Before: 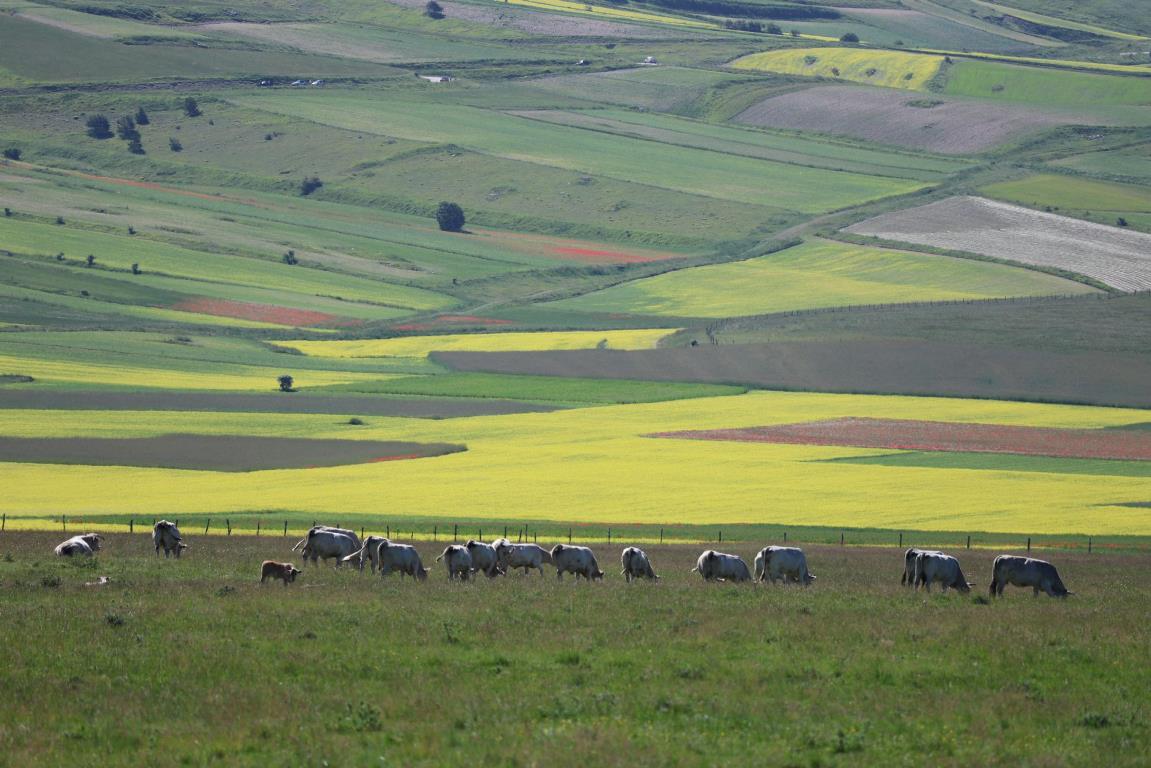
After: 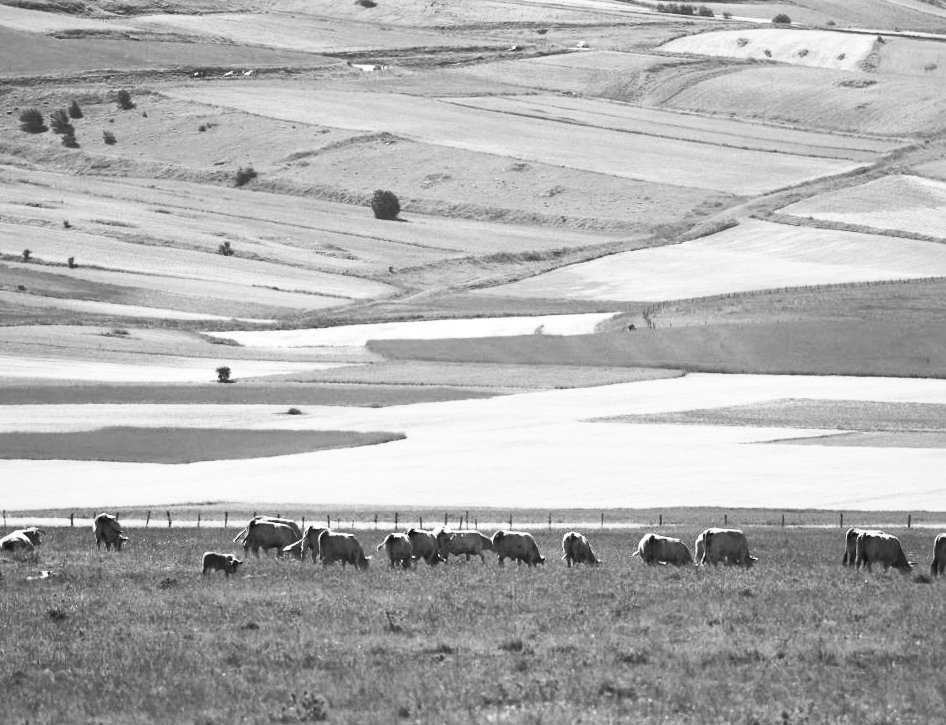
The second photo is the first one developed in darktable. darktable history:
contrast brightness saturation: contrast 0.53, brightness 0.47, saturation -1
crop and rotate: angle 1°, left 4.281%, top 0.642%, right 11.383%, bottom 2.486%
color balance rgb: shadows lift › chroma 1%, shadows lift › hue 113°, highlights gain › chroma 0.2%, highlights gain › hue 333°, perceptual saturation grading › global saturation 20%, perceptual saturation grading › highlights -50%, perceptual saturation grading › shadows 25%, contrast -10%
local contrast: mode bilateral grid, contrast 20, coarseness 50, detail 132%, midtone range 0.2
